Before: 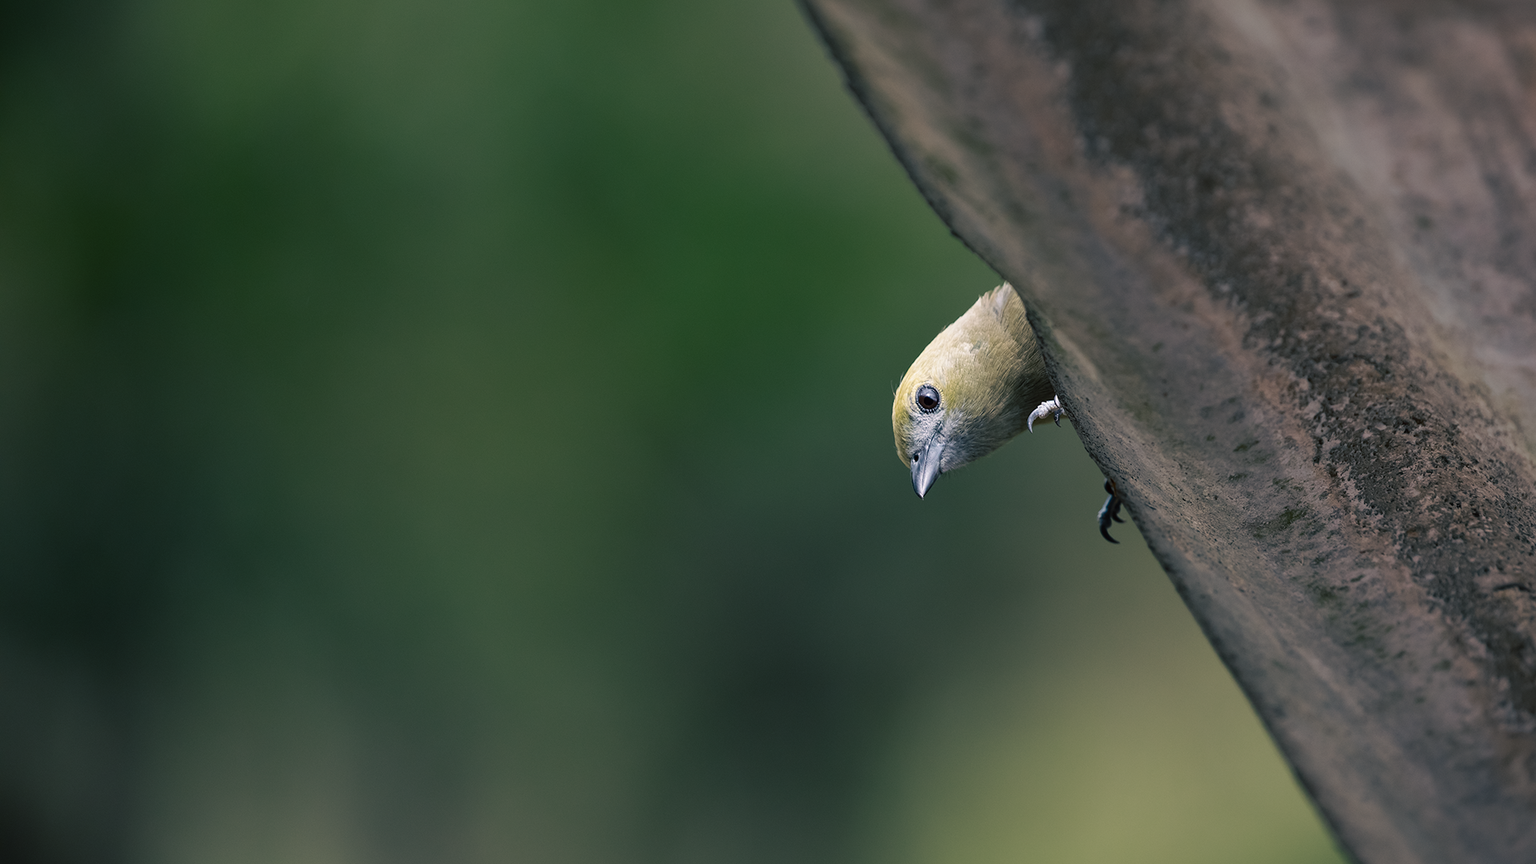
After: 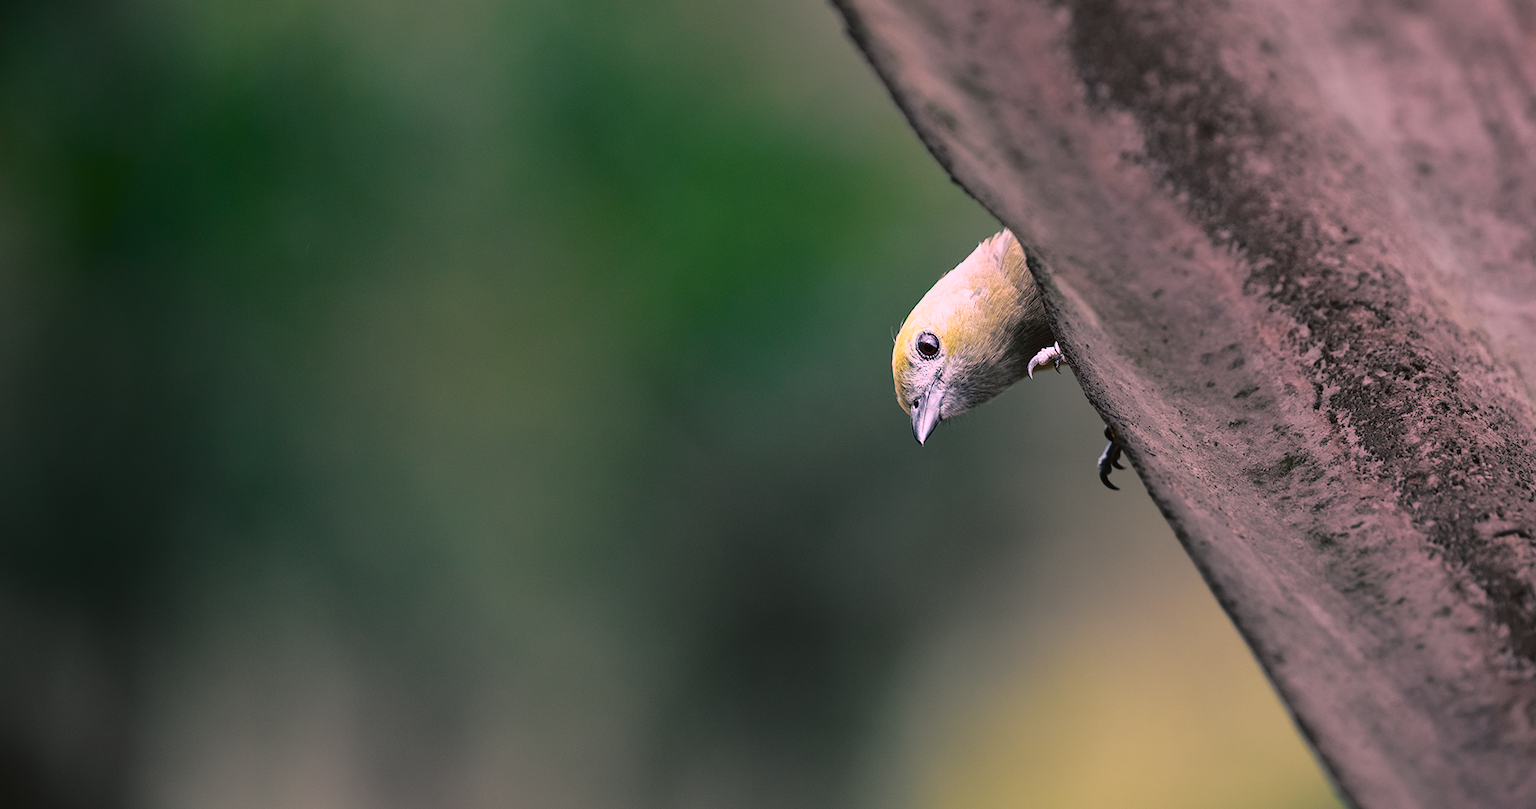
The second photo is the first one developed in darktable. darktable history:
tone curve: curves: ch0 [(0, 0.021) (0.049, 0.044) (0.157, 0.131) (0.359, 0.419) (0.469, 0.544) (0.634, 0.722) (0.839, 0.909) (0.998, 0.978)]; ch1 [(0, 0) (0.437, 0.408) (0.472, 0.47) (0.502, 0.503) (0.527, 0.53) (0.564, 0.573) (0.614, 0.654) (0.669, 0.748) (0.859, 0.899) (1, 1)]; ch2 [(0, 0) (0.33, 0.301) (0.421, 0.443) (0.487, 0.504) (0.502, 0.509) (0.535, 0.537) (0.565, 0.595) (0.608, 0.667) (1, 1)], color space Lab, independent channels, preserve colors none
crop and rotate: top 6.25%
white balance: red 1.188, blue 1.11
